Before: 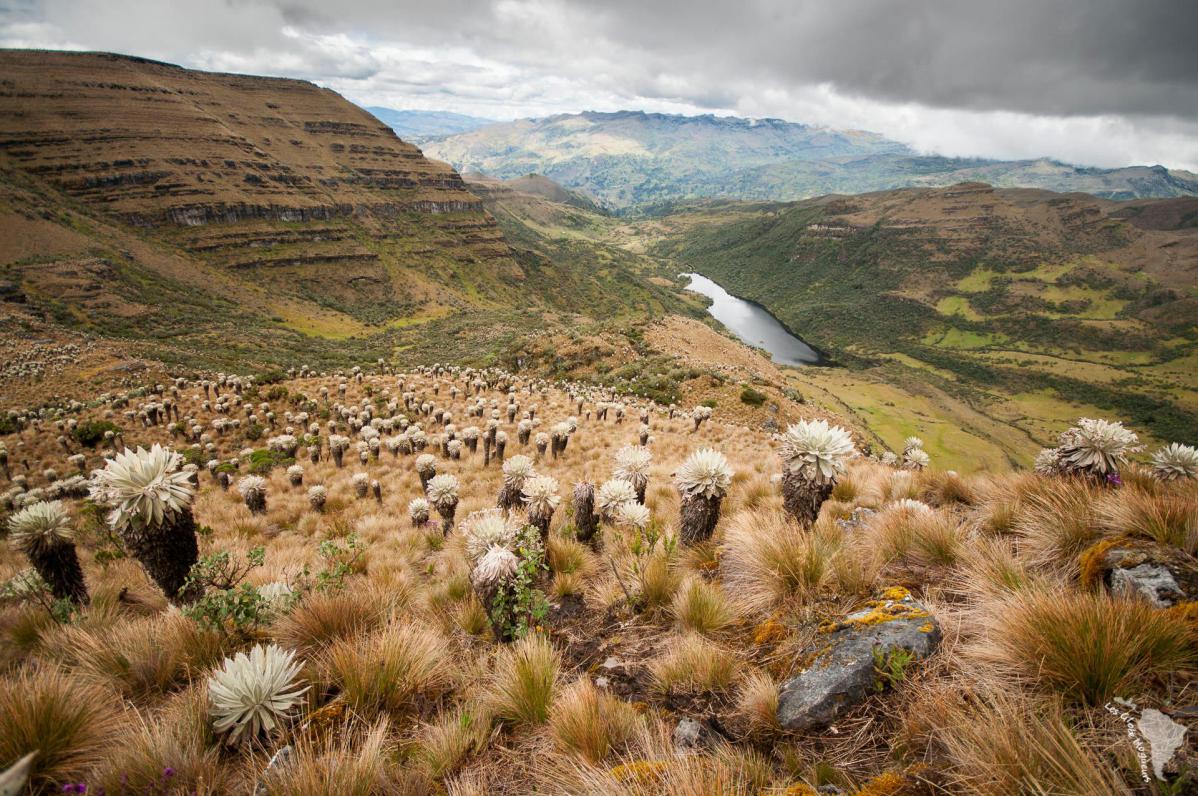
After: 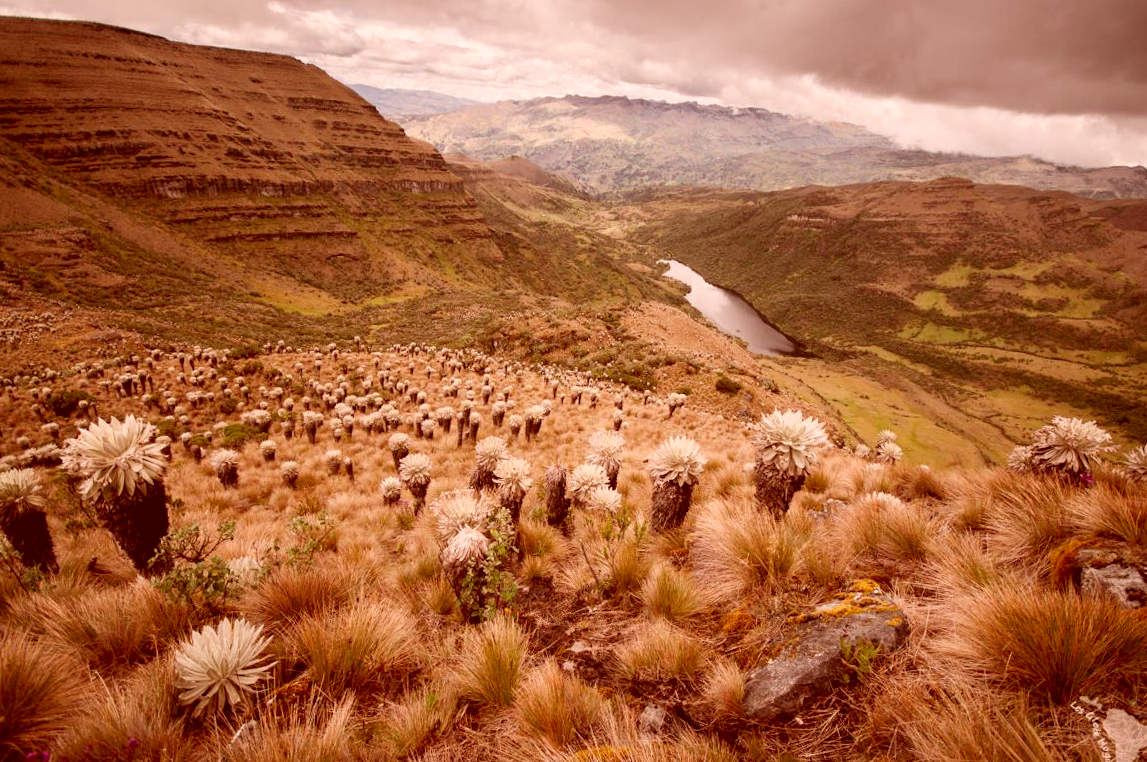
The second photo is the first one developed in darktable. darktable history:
color balance: lift [0.998, 0.998, 1.001, 1.002], gamma [0.995, 1.025, 0.992, 0.975], gain [0.995, 1.02, 0.997, 0.98]
color correction: highlights a* 9.03, highlights b* 8.71, shadows a* 40, shadows b* 40, saturation 0.8
crop and rotate: angle -1.69°
